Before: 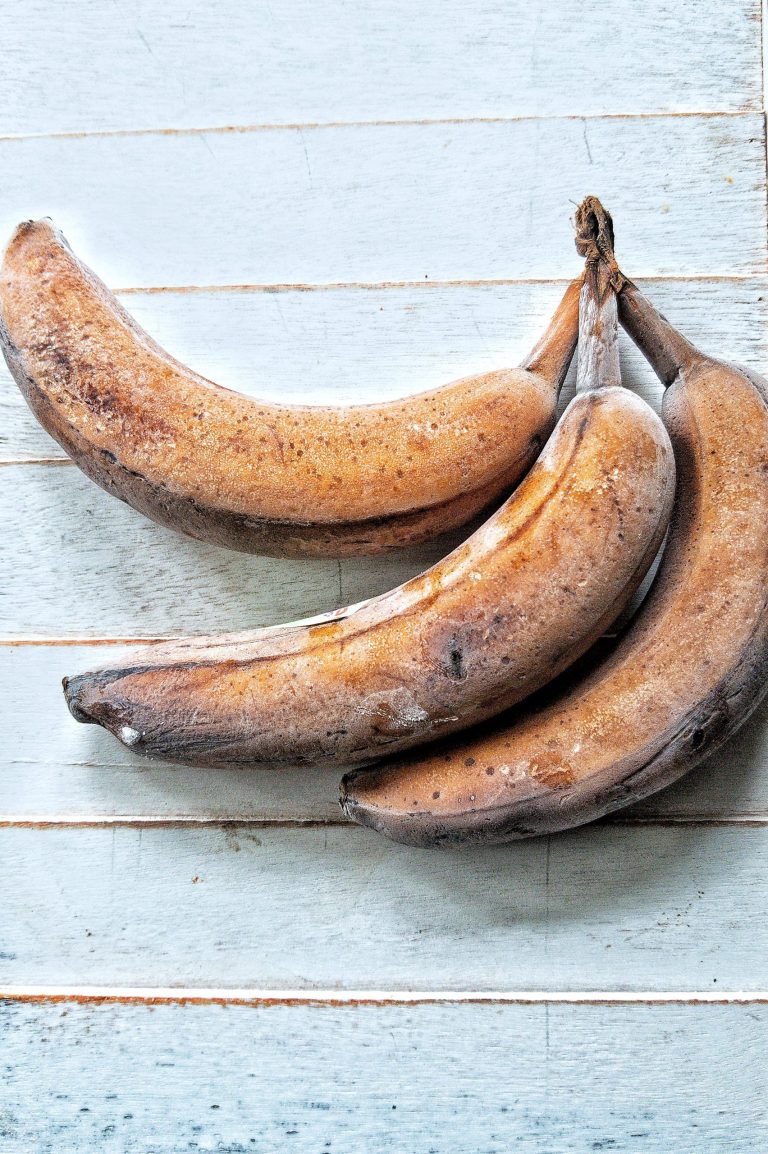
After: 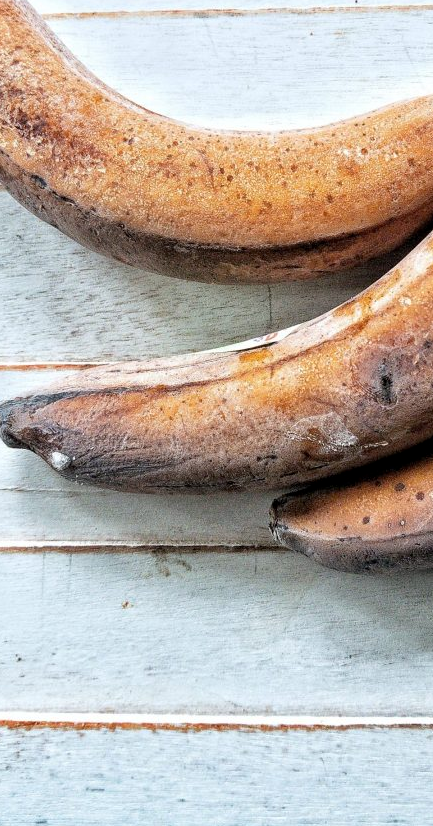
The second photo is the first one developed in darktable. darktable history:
exposure: black level correction 0.001, compensate highlight preservation false
crop: left 9.153%, top 23.84%, right 34.459%, bottom 4.519%
